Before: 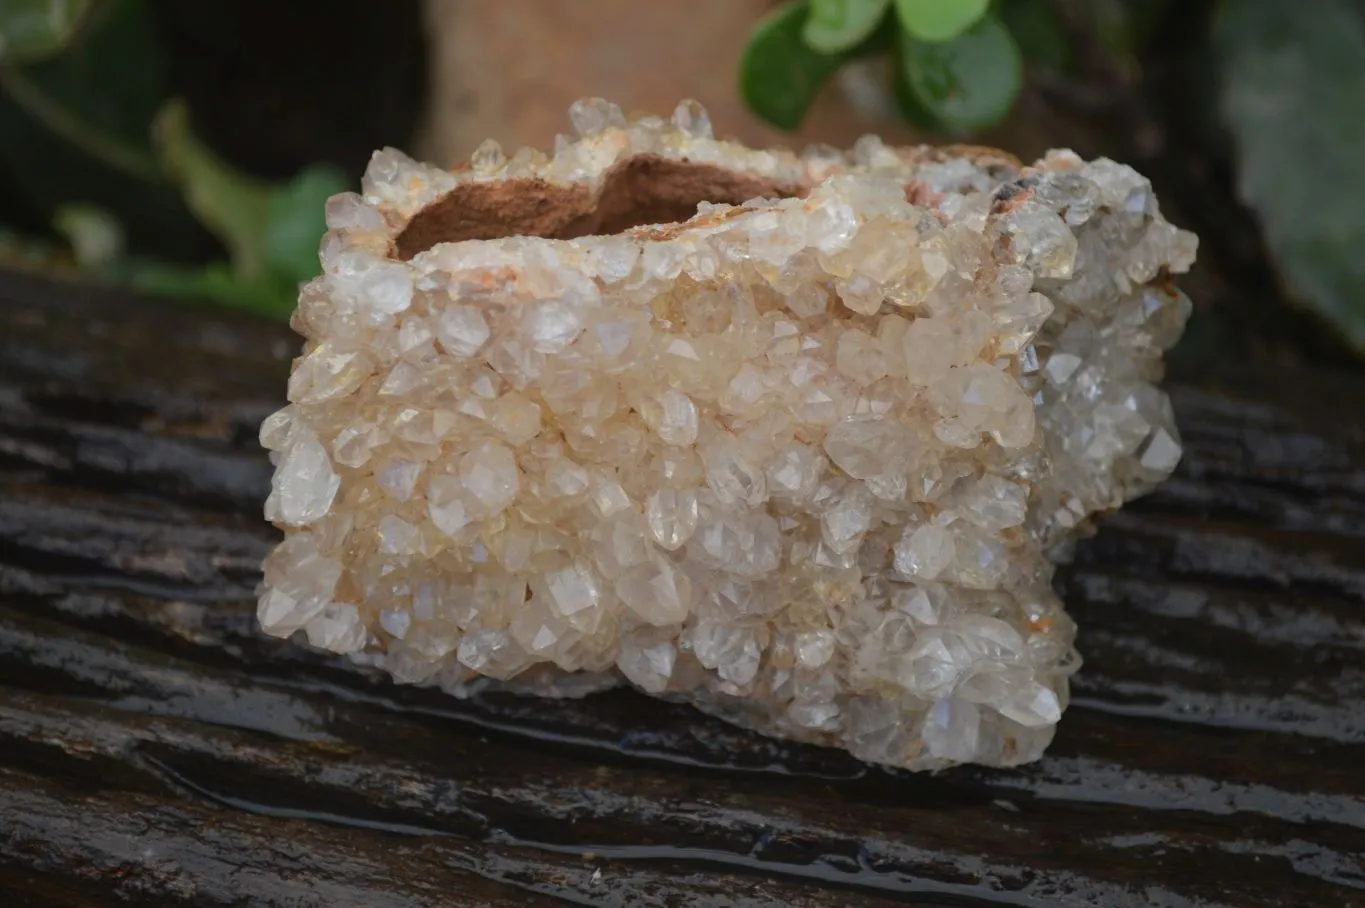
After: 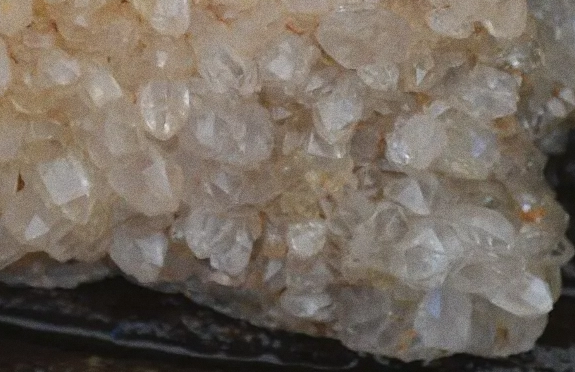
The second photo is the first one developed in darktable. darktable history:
grain: coarseness 0.47 ISO
crop: left 37.221%, top 45.169%, right 20.63%, bottom 13.777%
